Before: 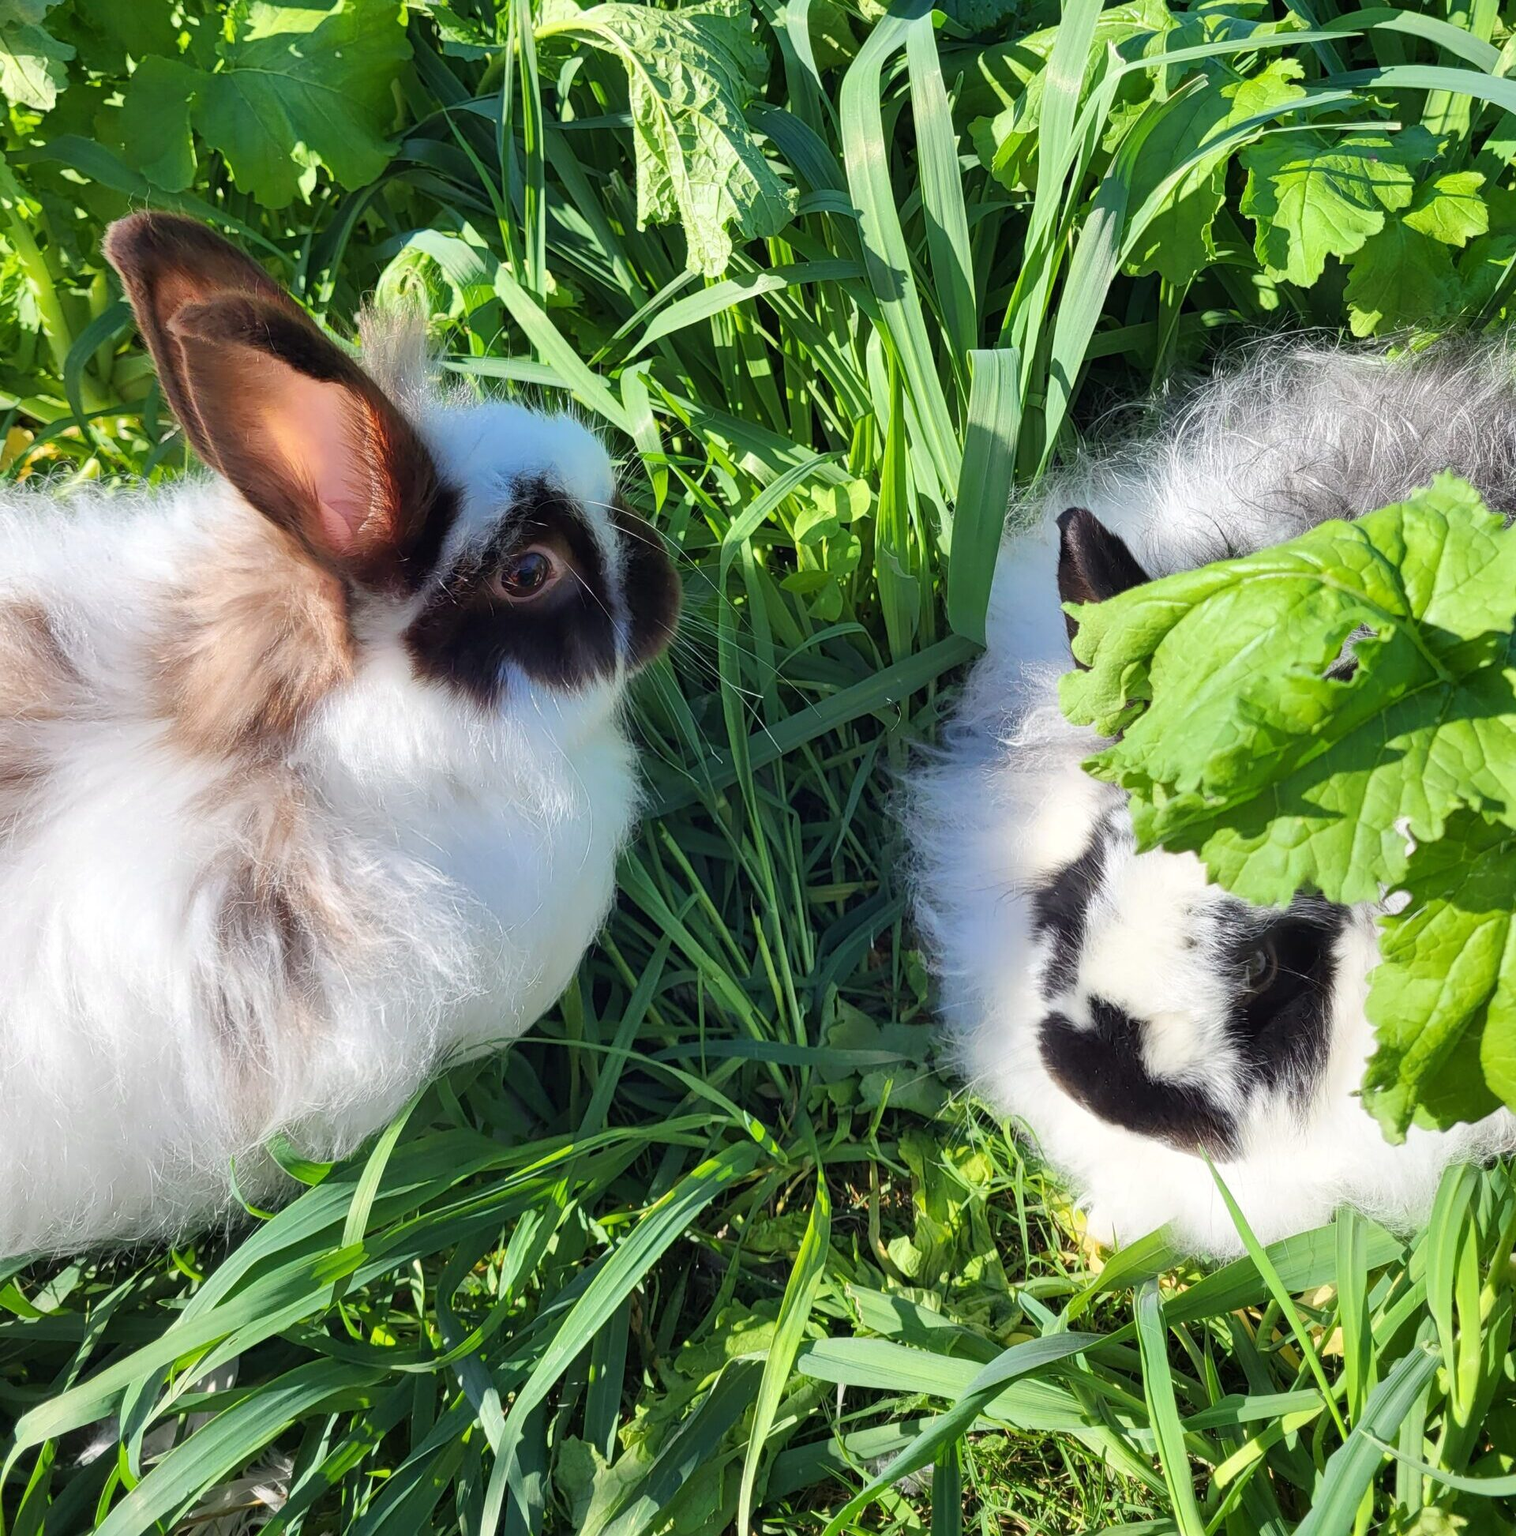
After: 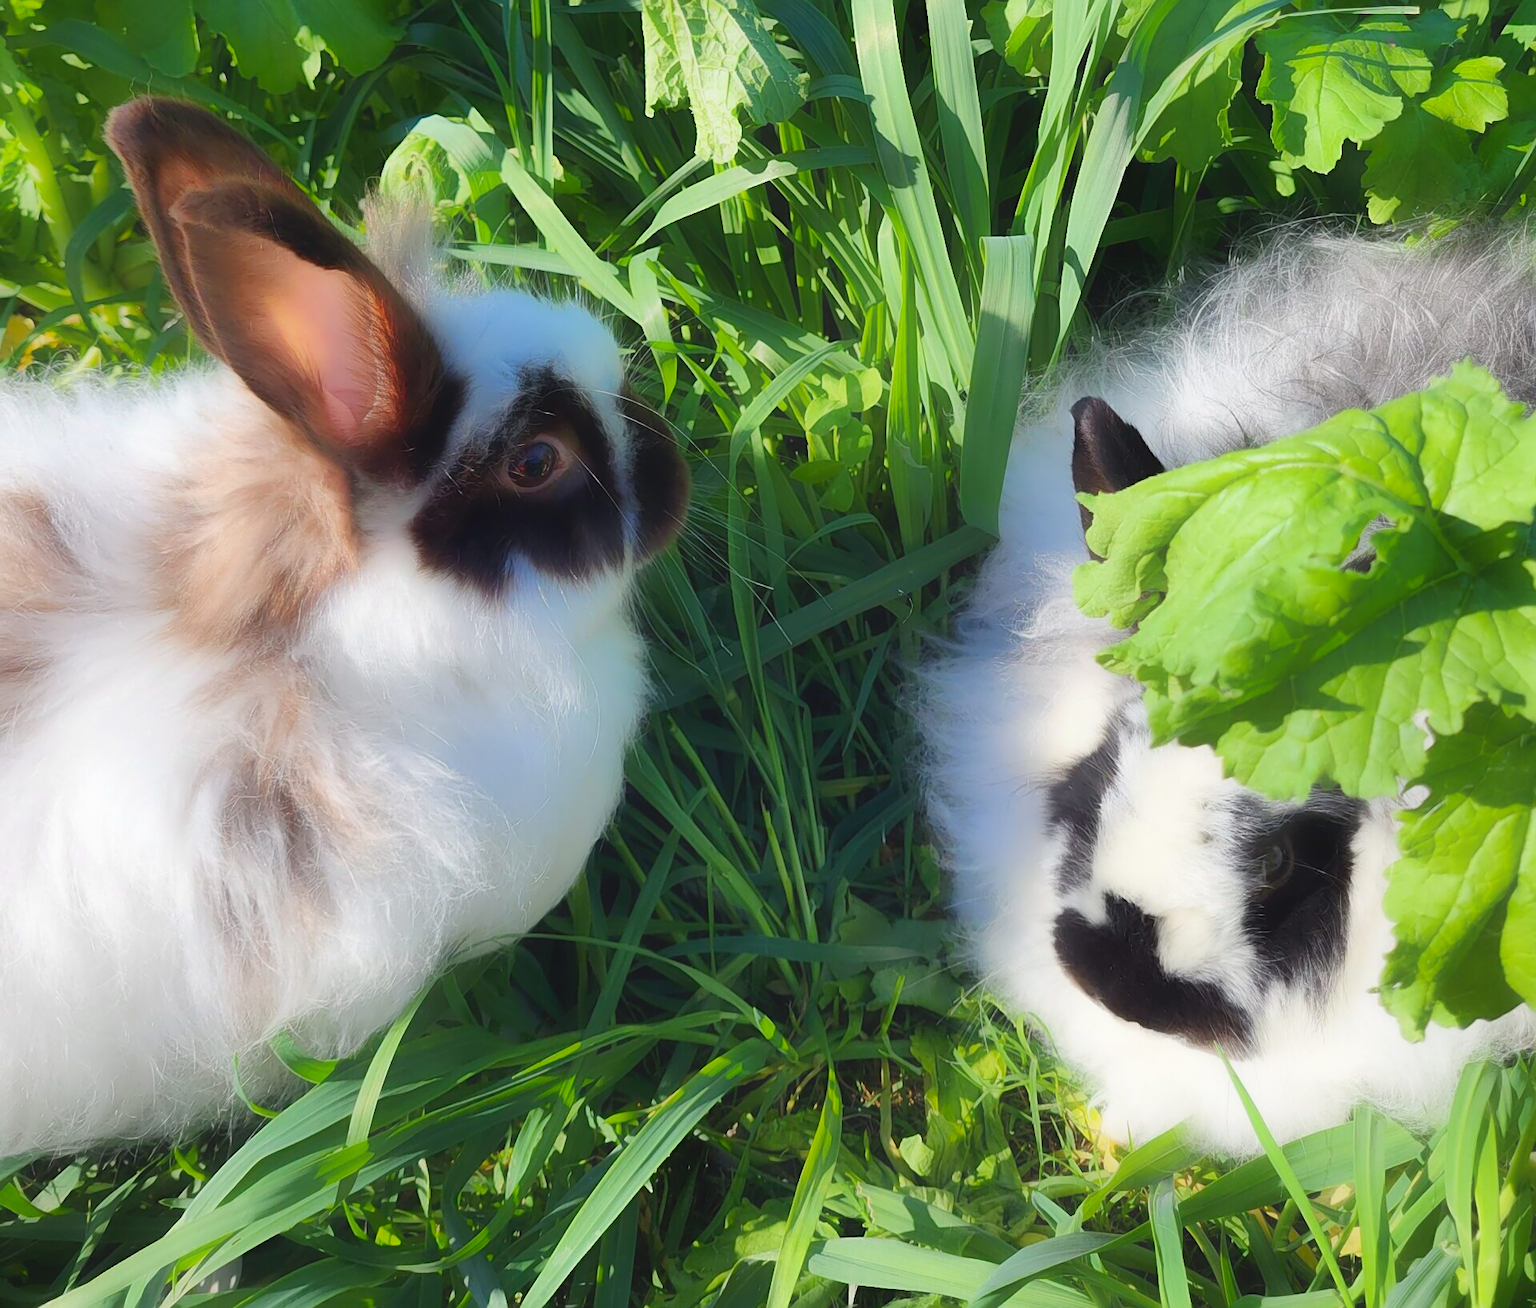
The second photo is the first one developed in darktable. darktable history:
tone equalizer: mask exposure compensation -0.495 EV
crop: top 7.595%, bottom 8.32%
sharpen: on, module defaults
contrast equalizer: octaves 7, y [[0.5, 0.542, 0.583, 0.625, 0.667, 0.708], [0.5 ×6], [0.5 ×6], [0, 0.033, 0.067, 0.1, 0.133, 0.167], [0, 0.05, 0.1, 0.15, 0.2, 0.25]], mix -0.987
